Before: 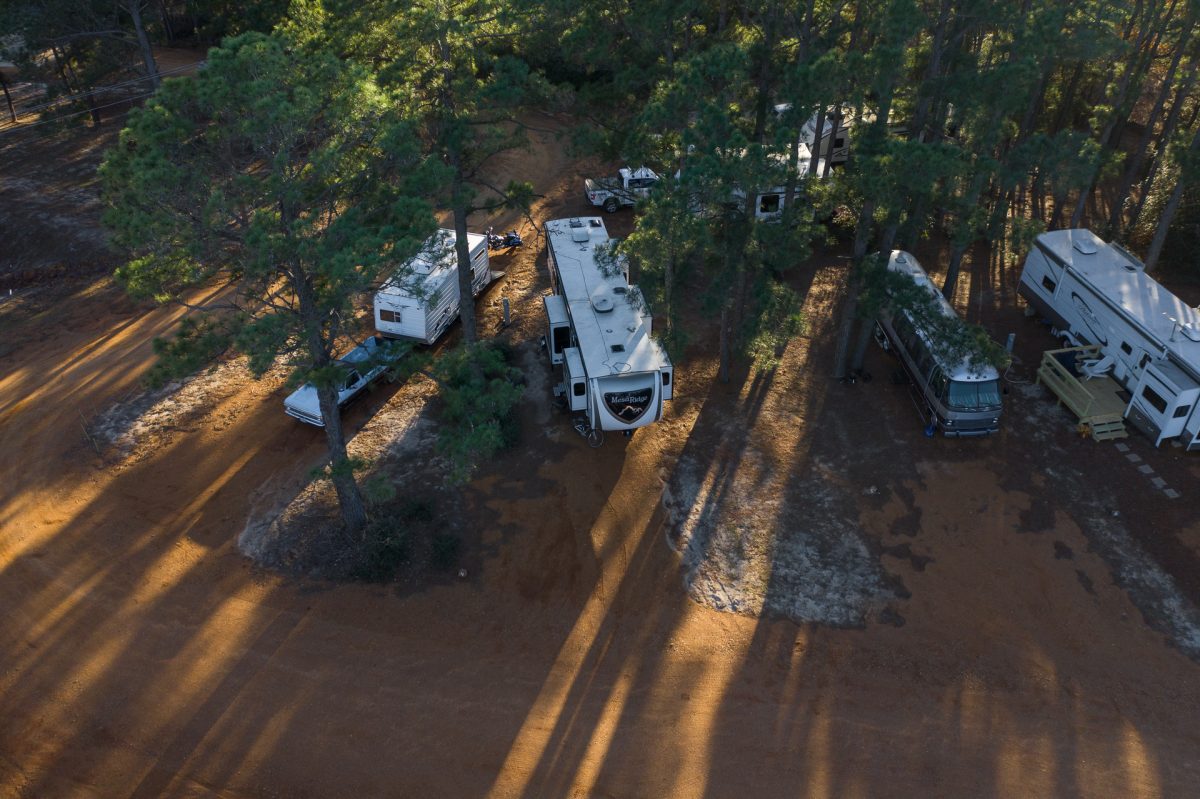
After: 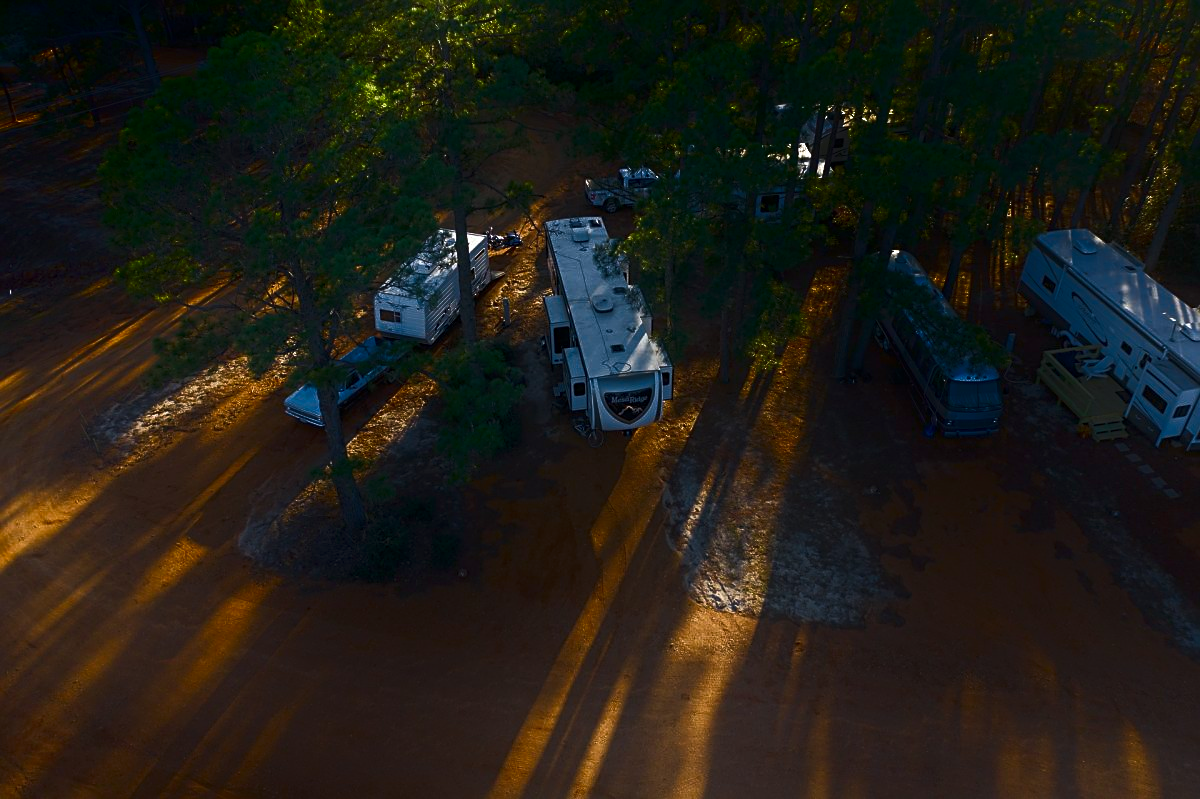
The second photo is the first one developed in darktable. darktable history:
shadows and highlights: shadows -90, highlights 90, soften with gaussian
sharpen: on, module defaults
